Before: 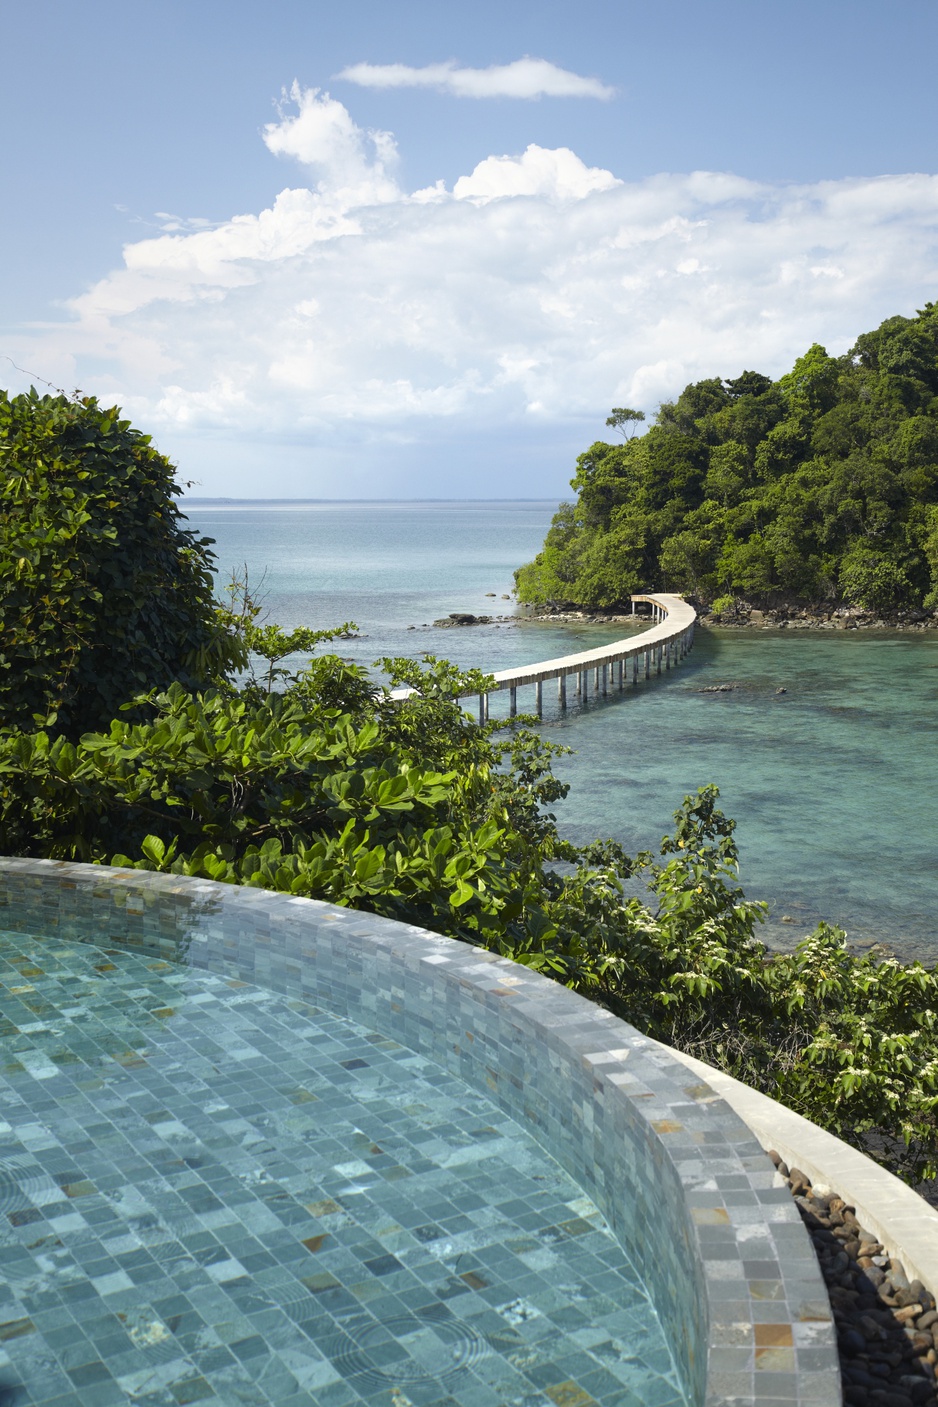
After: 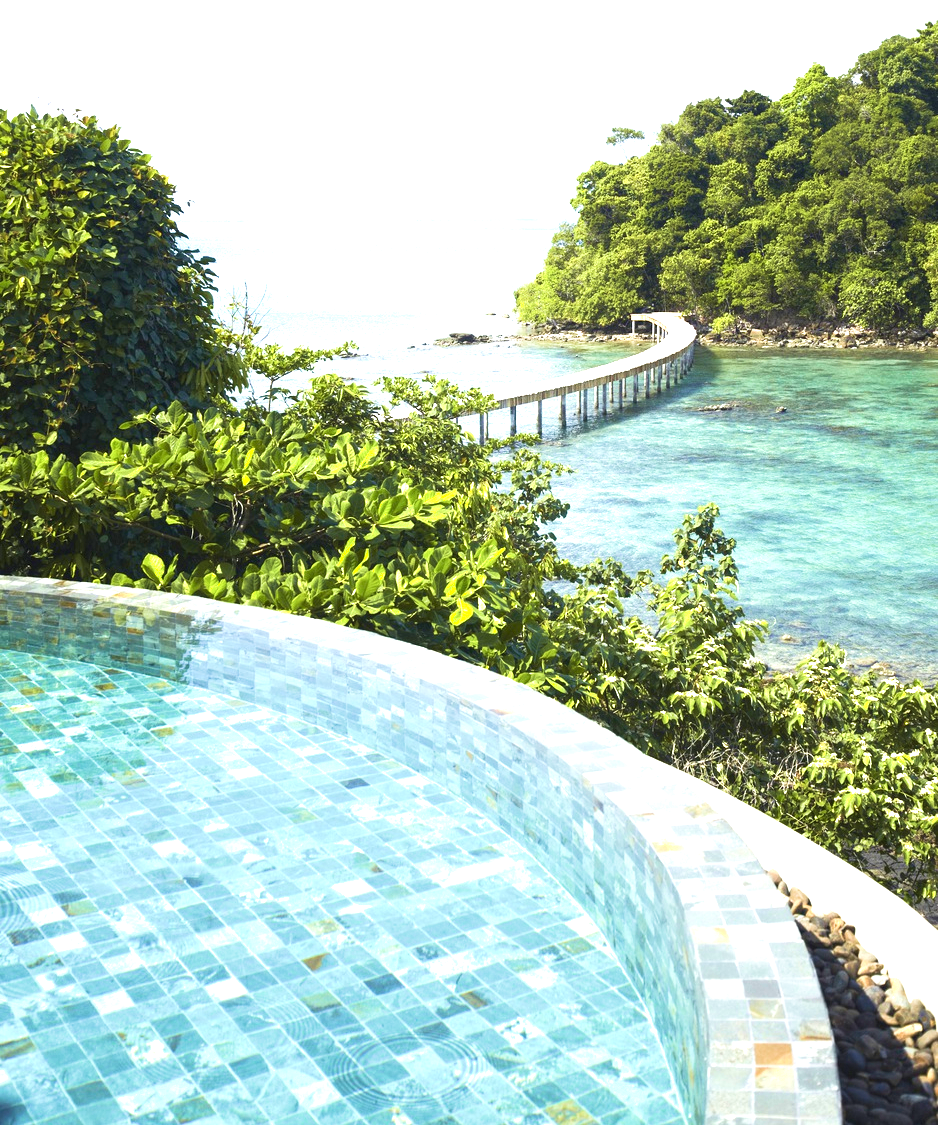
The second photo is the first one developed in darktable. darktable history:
crop and rotate: top 19.998%
exposure: black level correction 0, exposure 1.5 EV, compensate highlight preservation false
local contrast: highlights 100%, shadows 100%, detail 120%, midtone range 0.2
shadows and highlights: shadows 0, highlights 40
velvia: strength 45%
